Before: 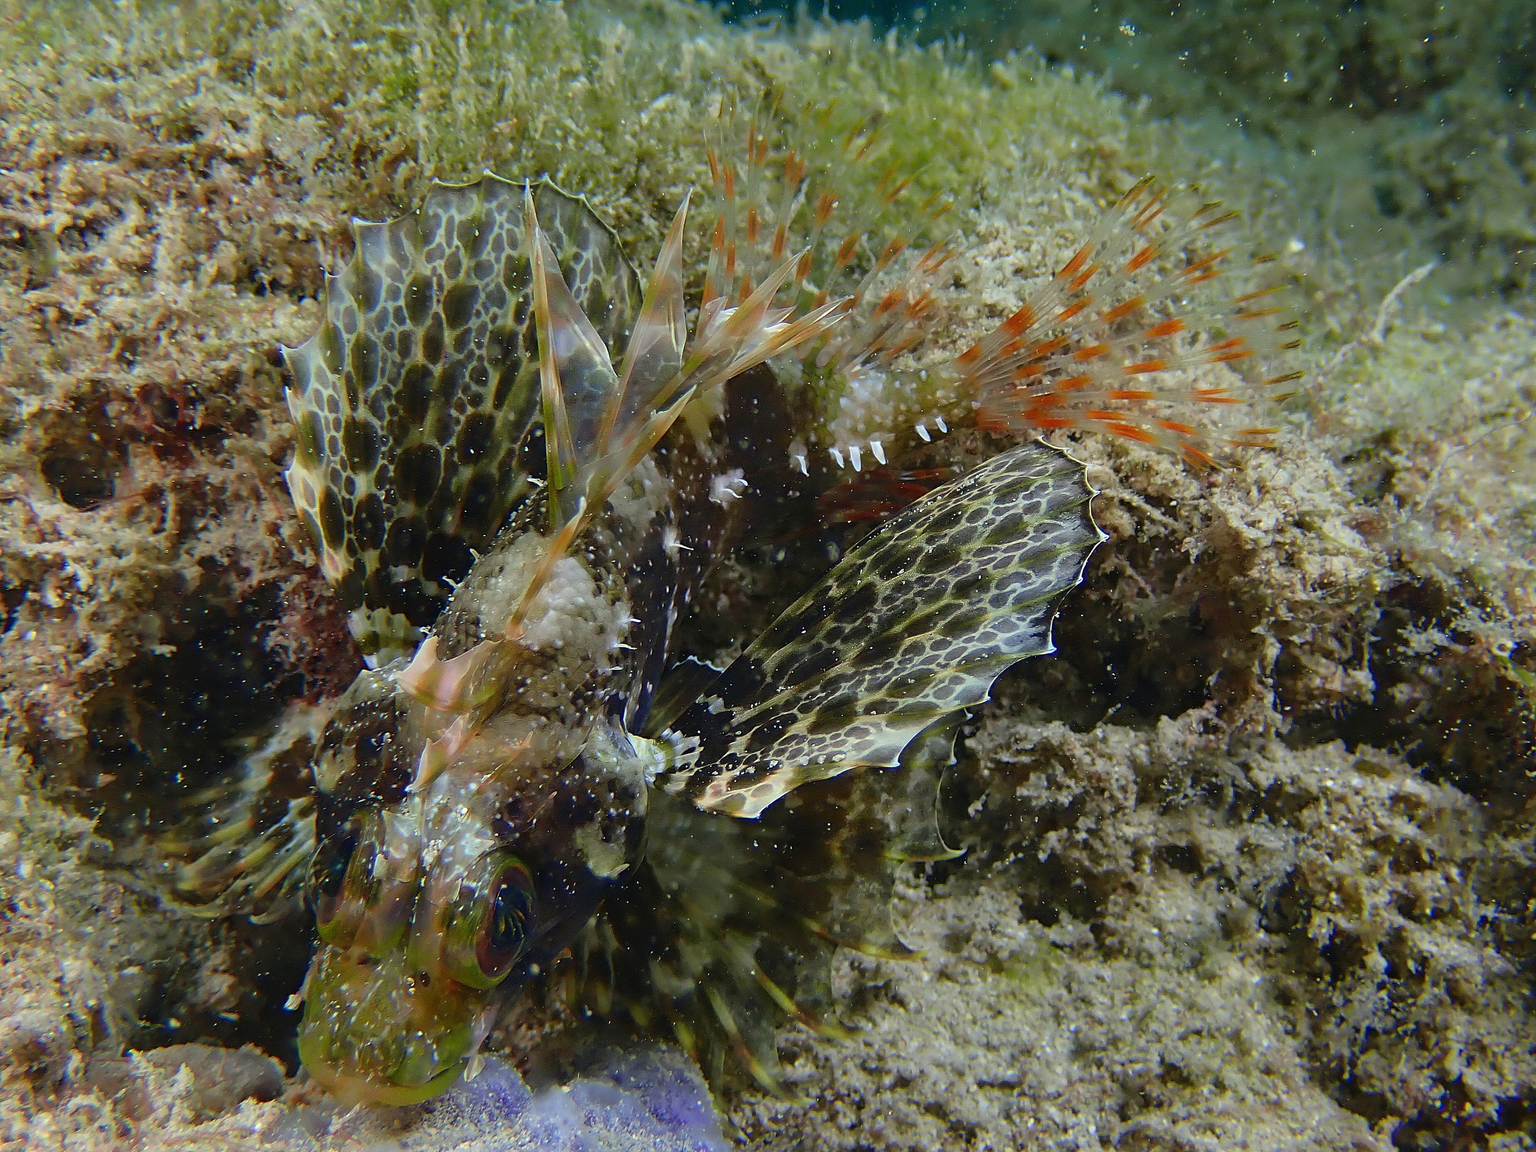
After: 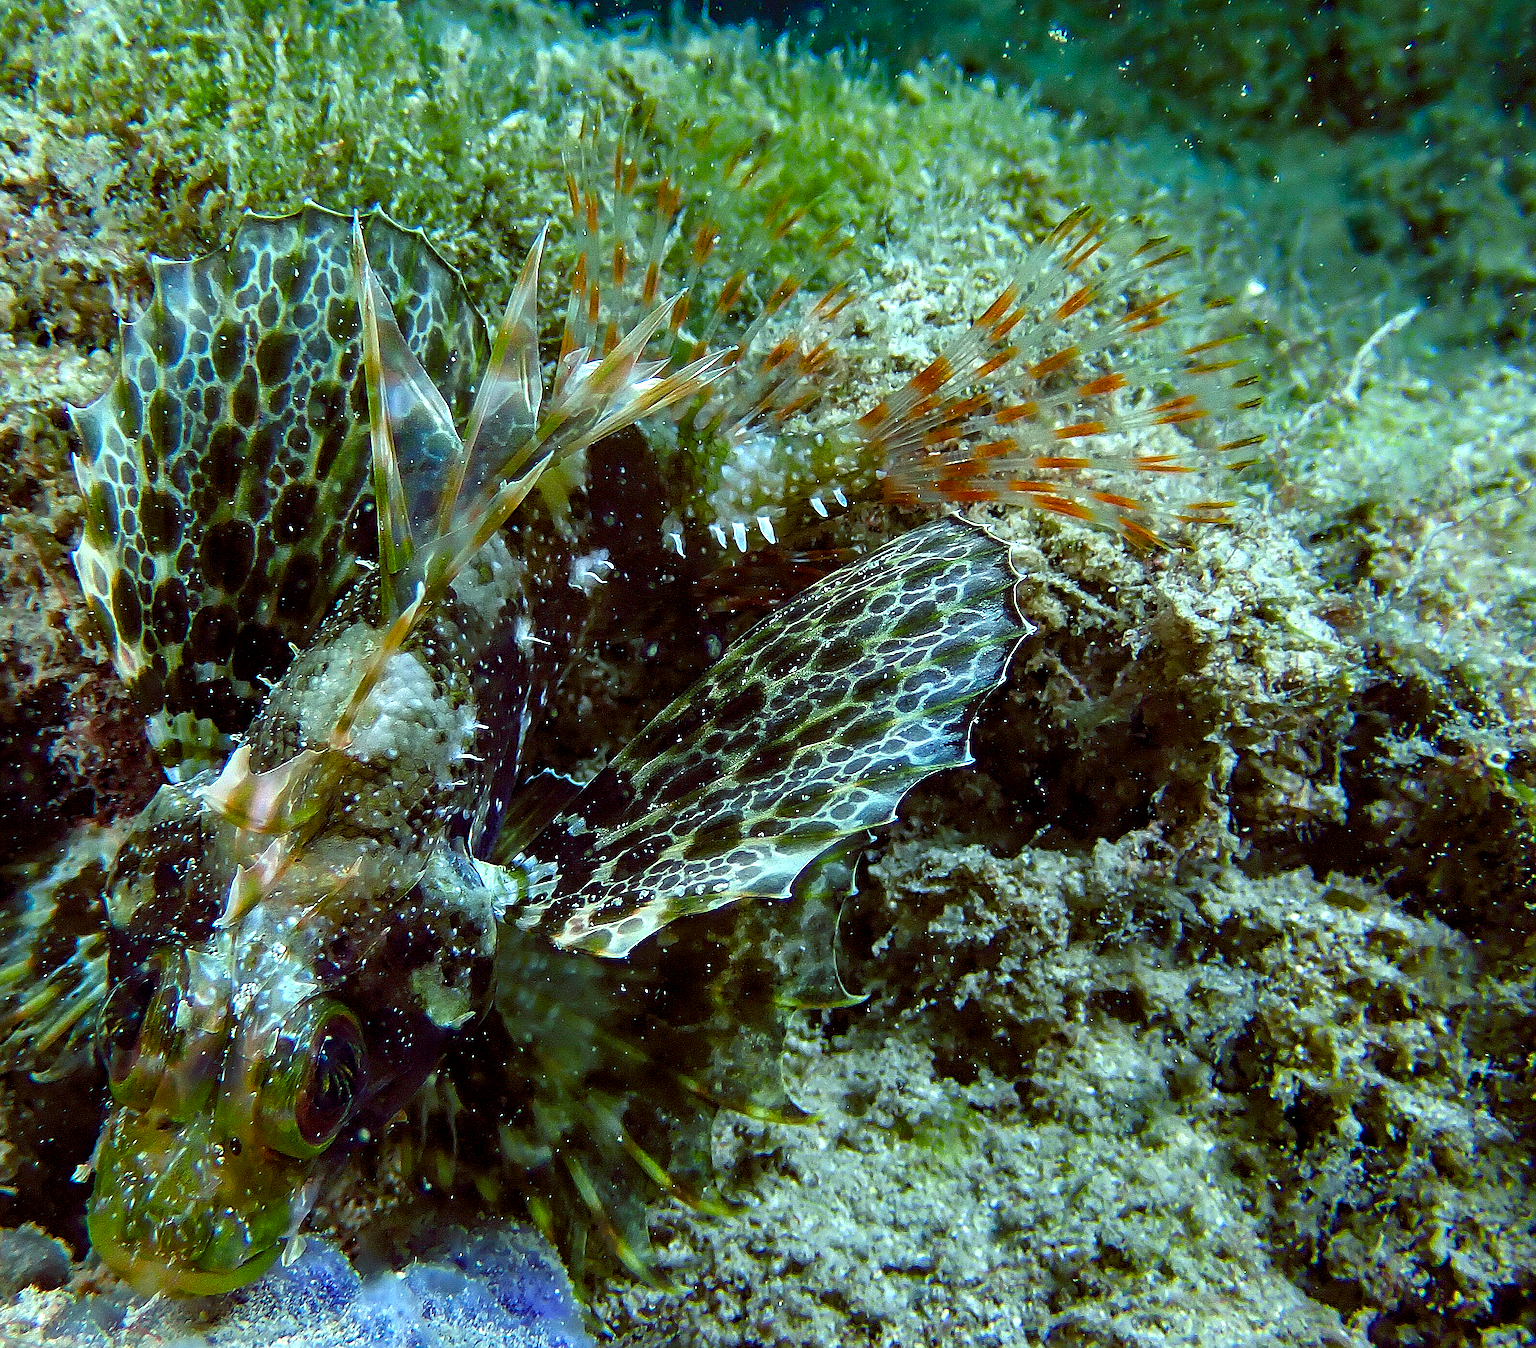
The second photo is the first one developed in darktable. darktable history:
color balance rgb: shadows lift › luminance -7.7%, shadows lift › chroma 2.13%, shadows lift › hue 200.79°, power › luminance -7.77%, power › chroma 2.27%, power › hue 220.69°, highlights gain › luminance 15.15%, highlights gain › chroma 4%, highlights gain › hue 209.35°, global offset › luminance -0.21%, global offset › chroma 0.27%, perceptual saturation grading › global saturation 24.42%, perceptual saturation grading › highlights -24.42%, perceptual saturation grading › mid-tones 24.42%, perceptual saturation grading › shadows 40%, perceptual brilliance grading › global brilliance -5%, perceptual brilliance grading › highlights 24.42%, perceptual brilliance grading › mid-tones 7%, perceptual brilliance grading › shadows -5%
sharpen: on, module defaults
crop and rotate: left 14.584%
local contrast: on, module defaults
